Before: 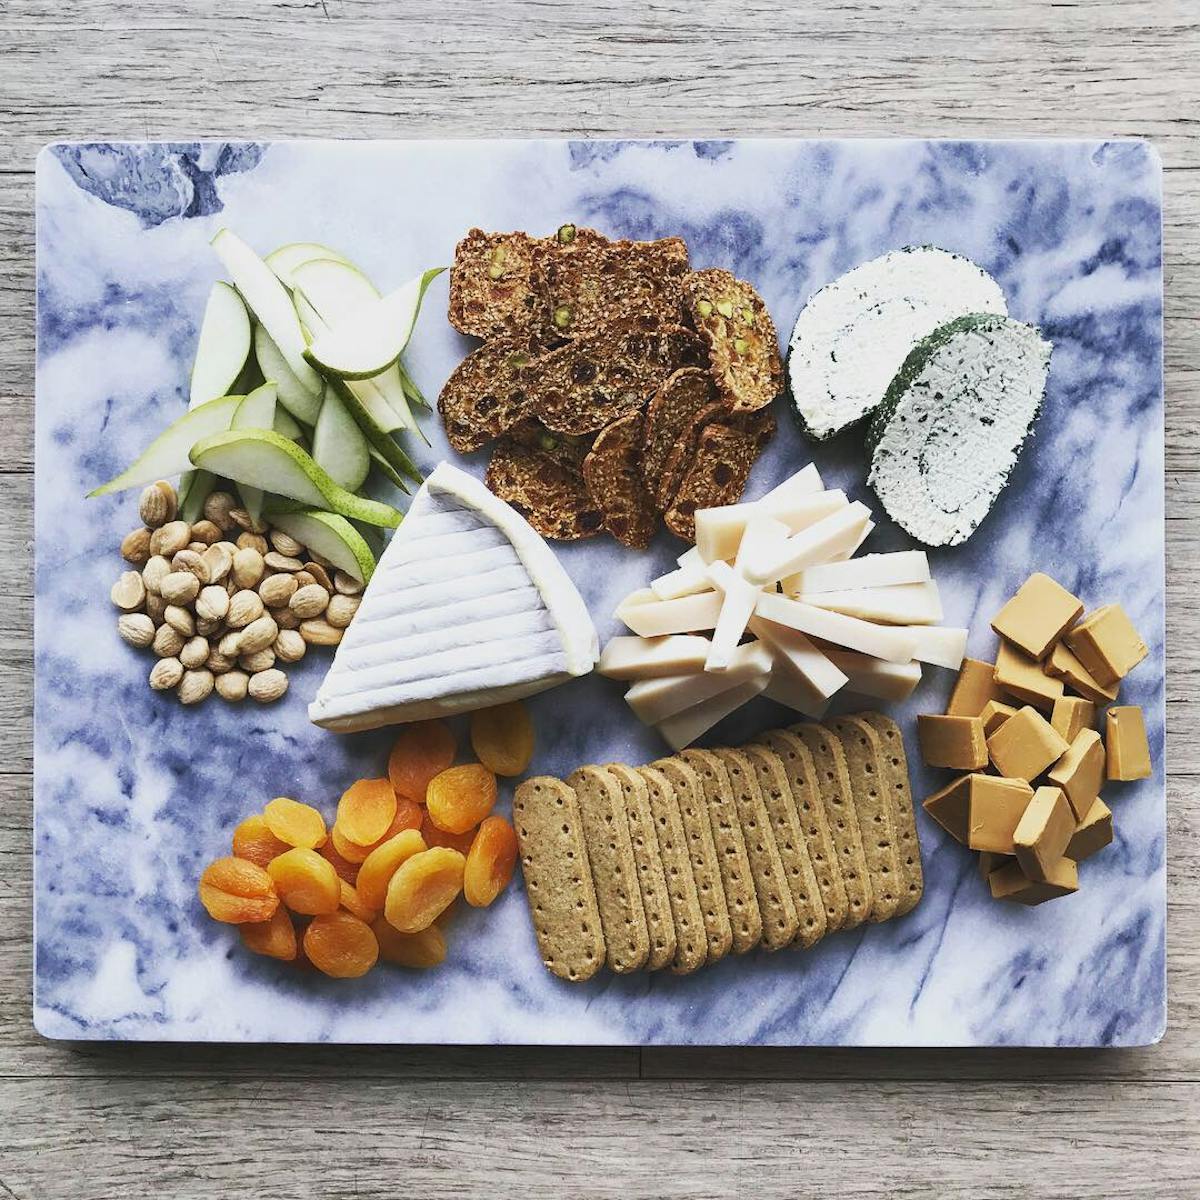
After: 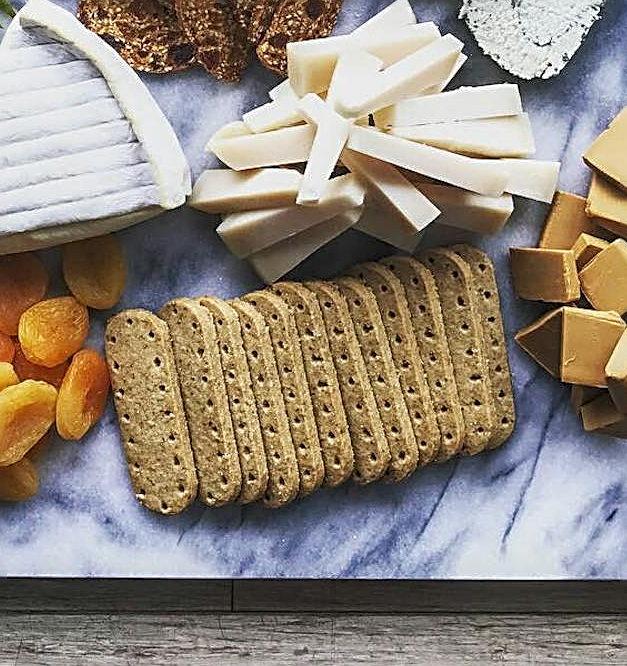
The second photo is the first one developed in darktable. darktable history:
local contrast: on, module defaults
crop: left 34.078%, top 38.936%, right 13.66%, bottom 5.483%
sharpen: radius 2.604, amount 0.68
